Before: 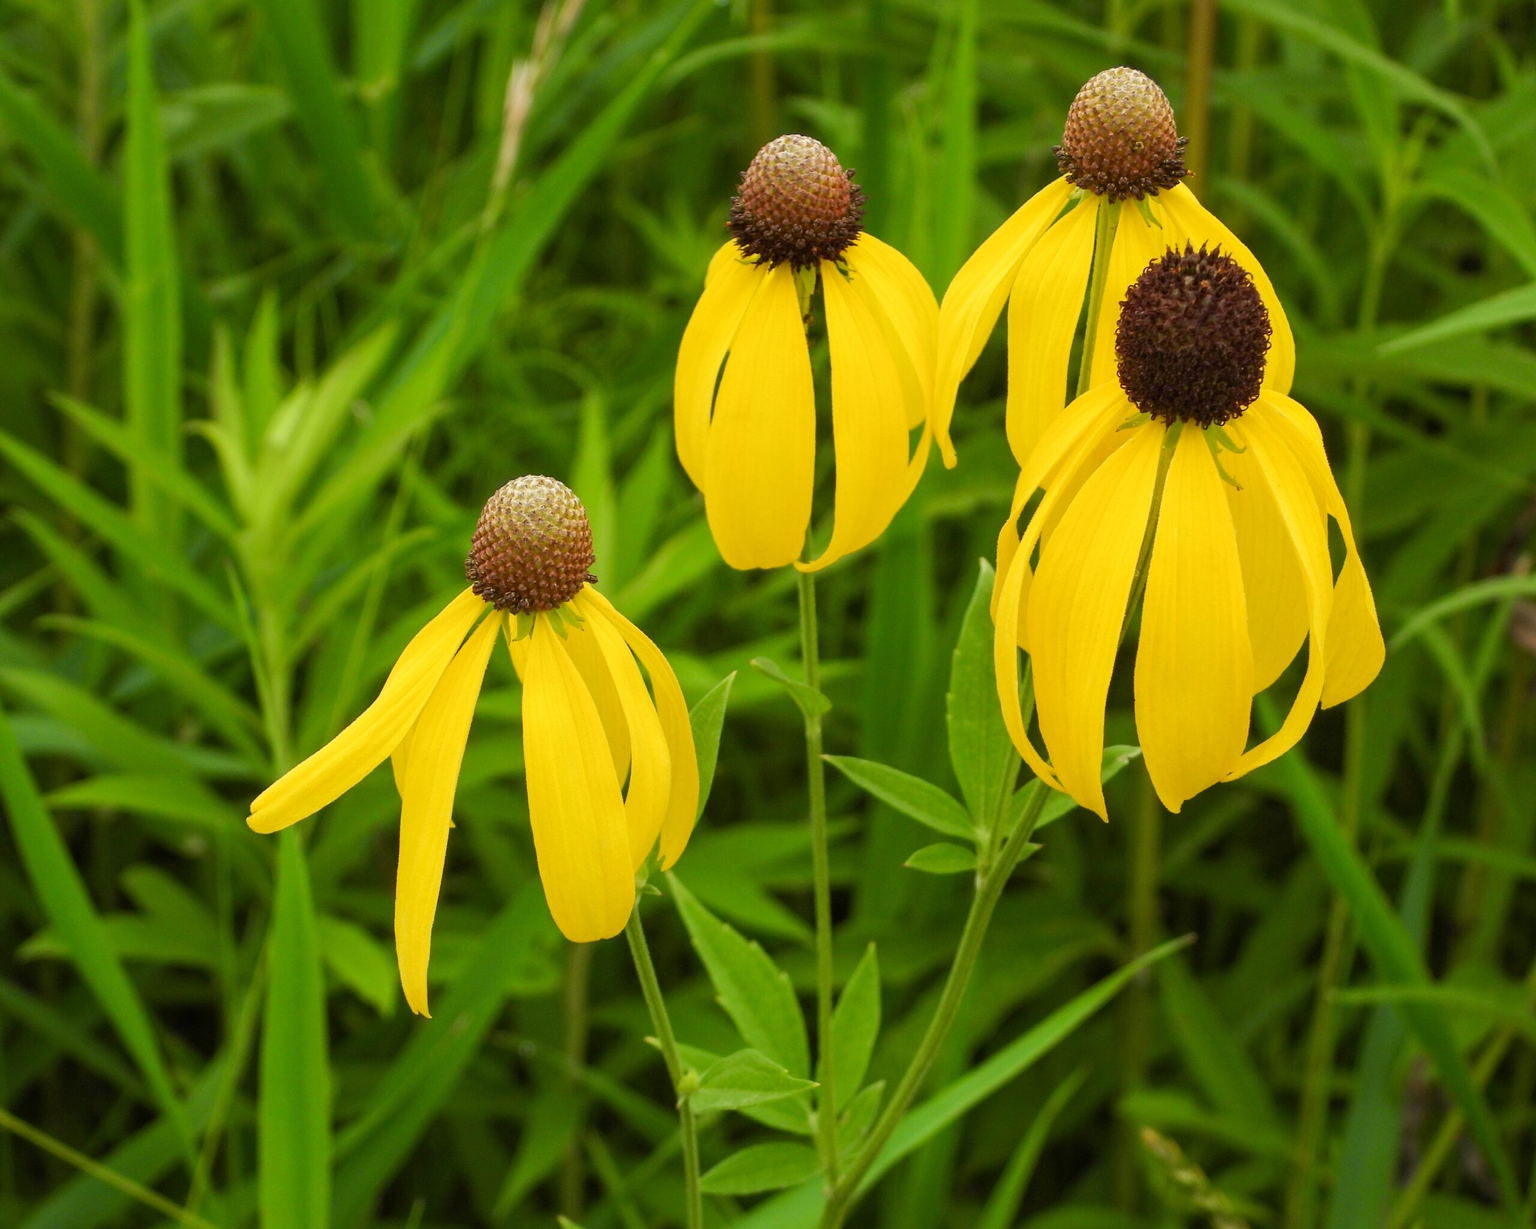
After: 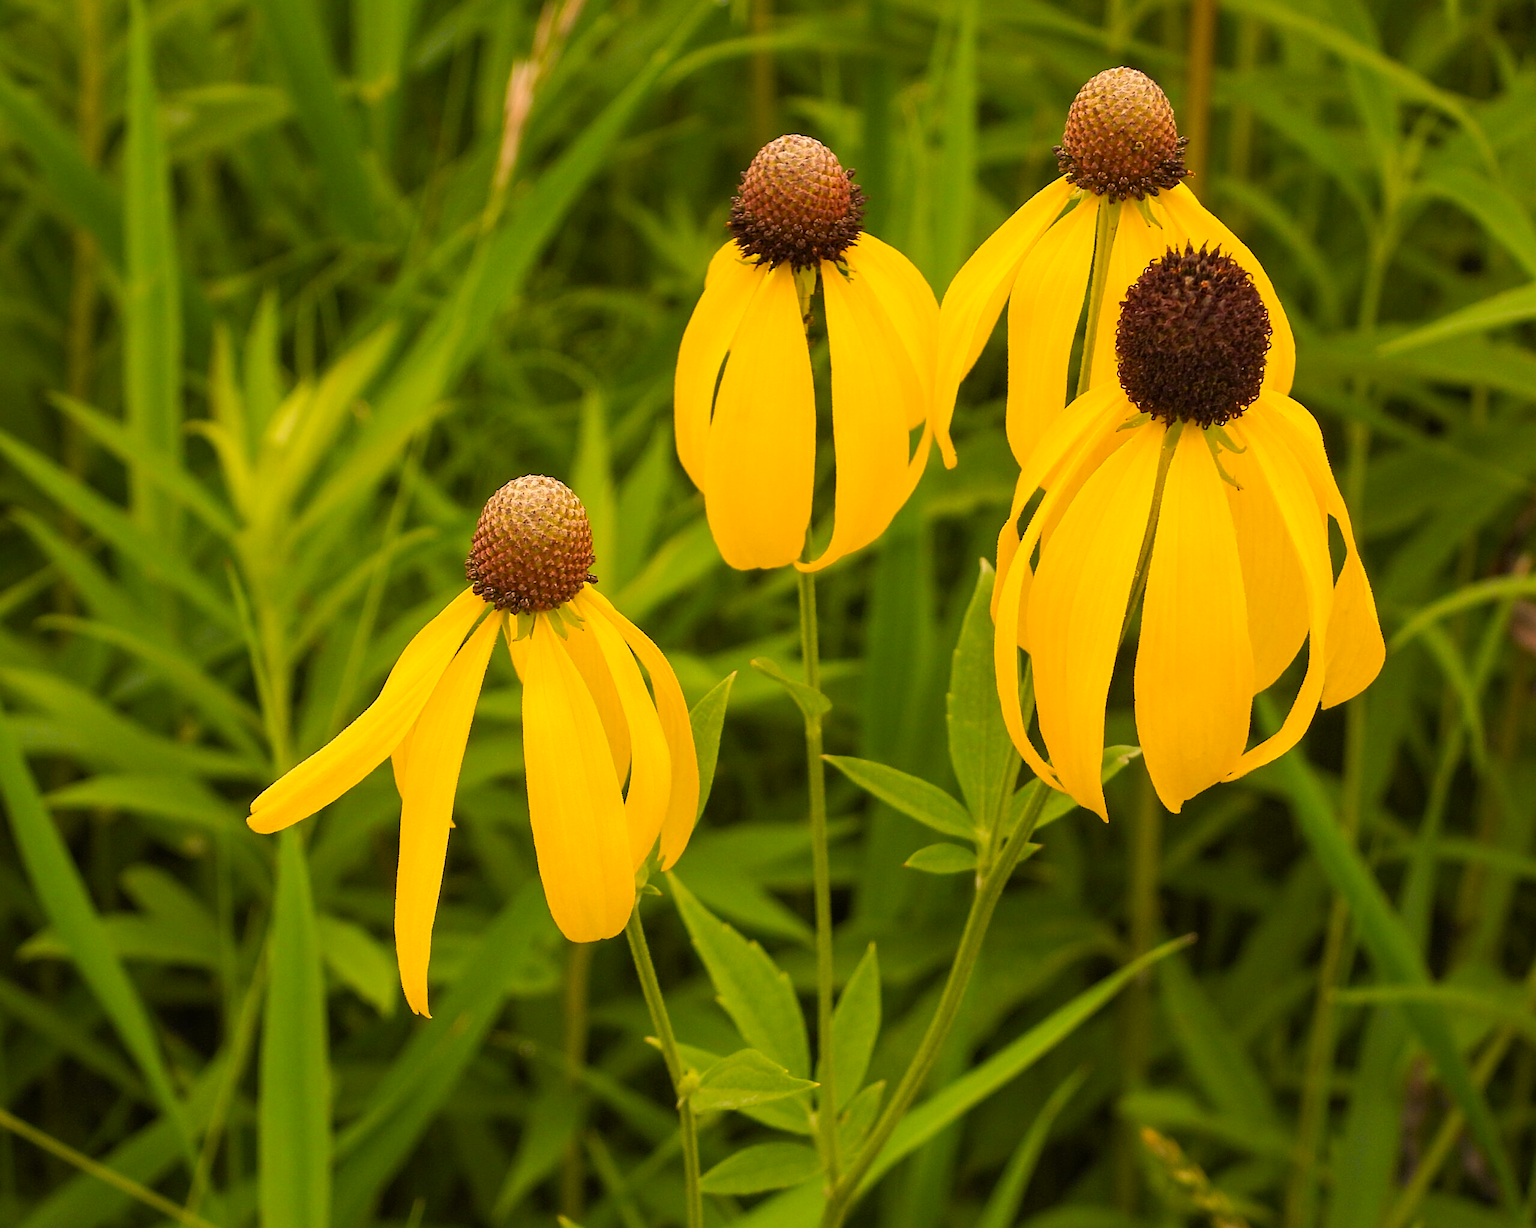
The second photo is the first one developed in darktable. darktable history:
color correction: highlights a* 21.16, highlights b* 19.61
sharpen: on, module defaults
